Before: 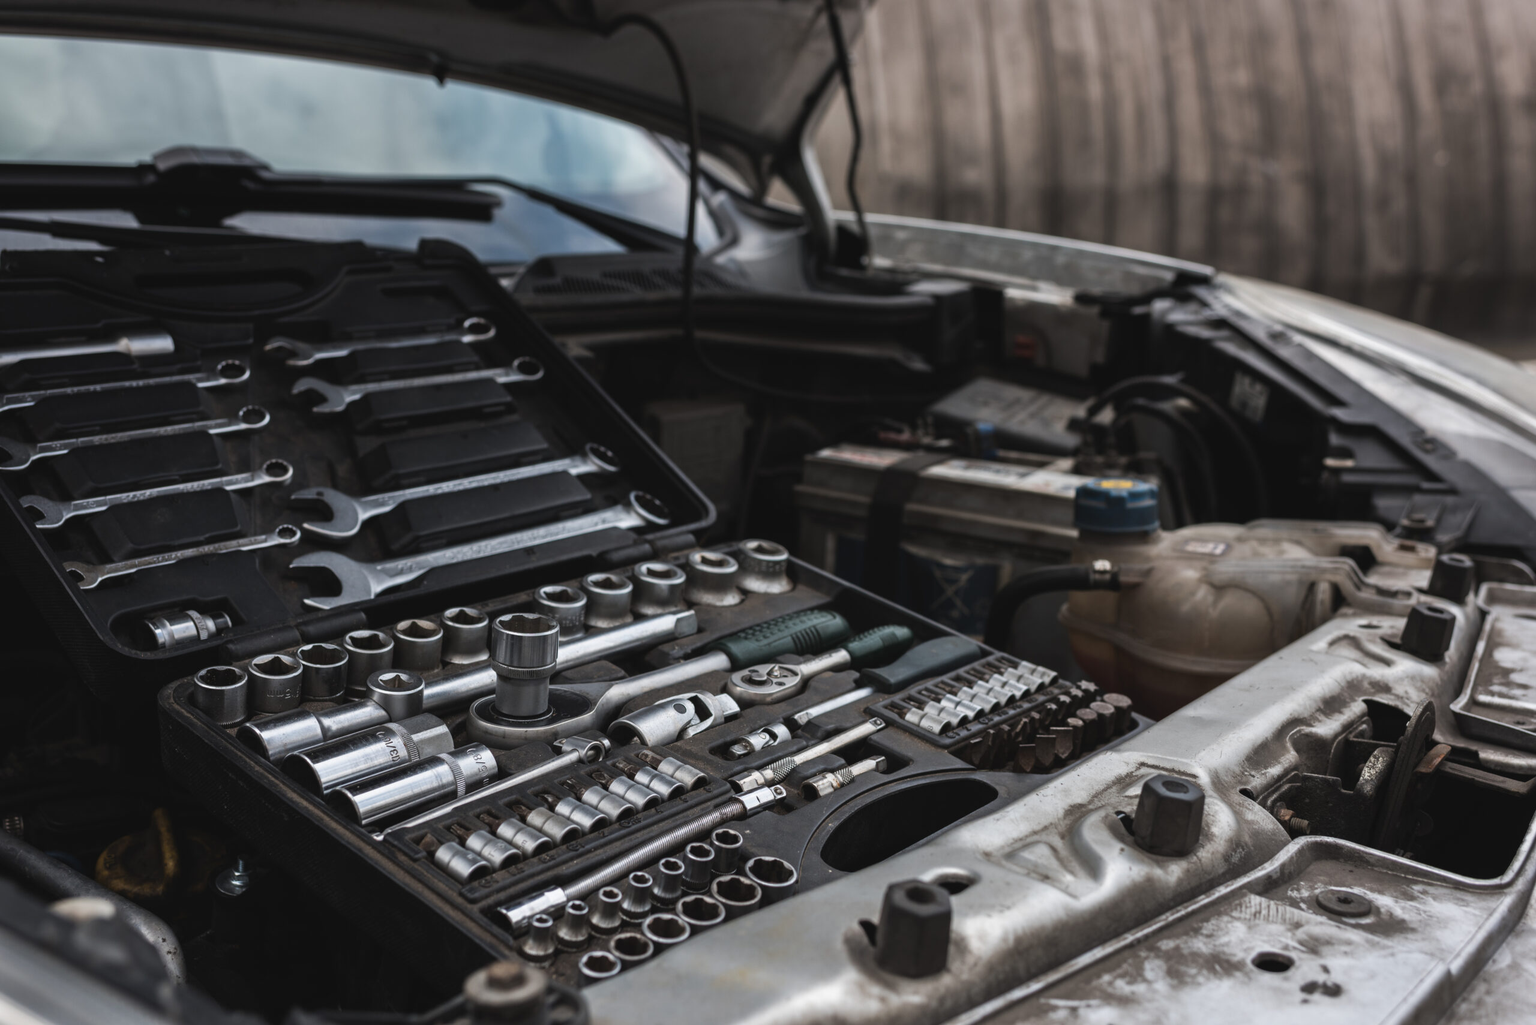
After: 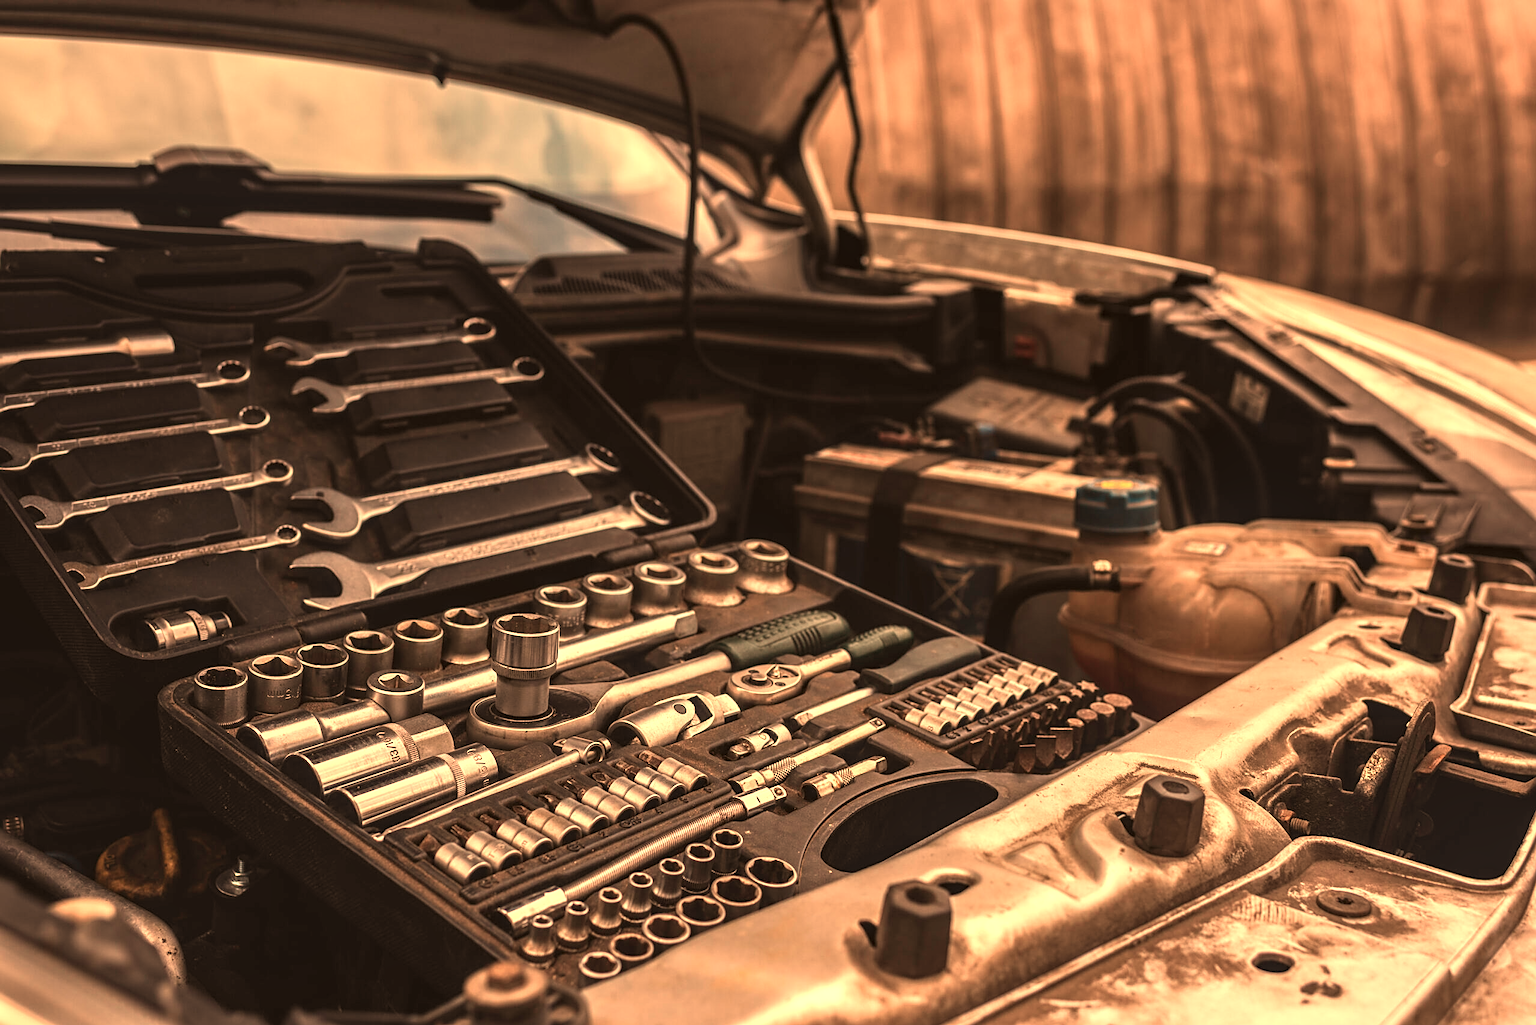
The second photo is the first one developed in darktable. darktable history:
local contrast: on, module defaults
exposure: black level correction 0.001, exposure 0.5 EV, compensate exposure bias true, compensate highlight preservation false
sharpen: on, module defaults
white balance: red 1.467, blue 0.684
